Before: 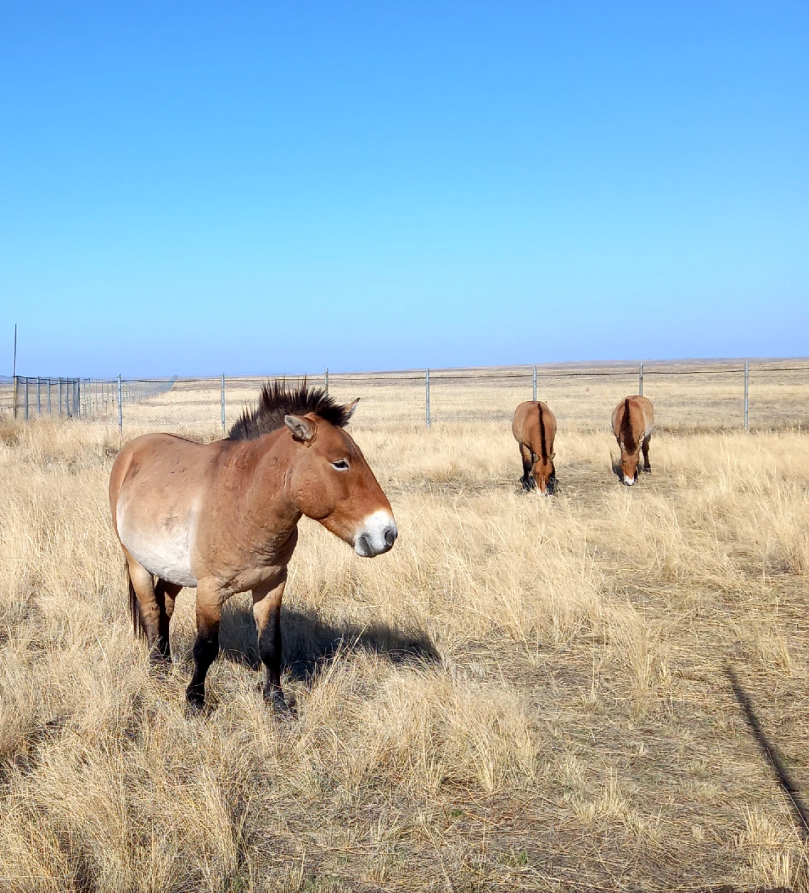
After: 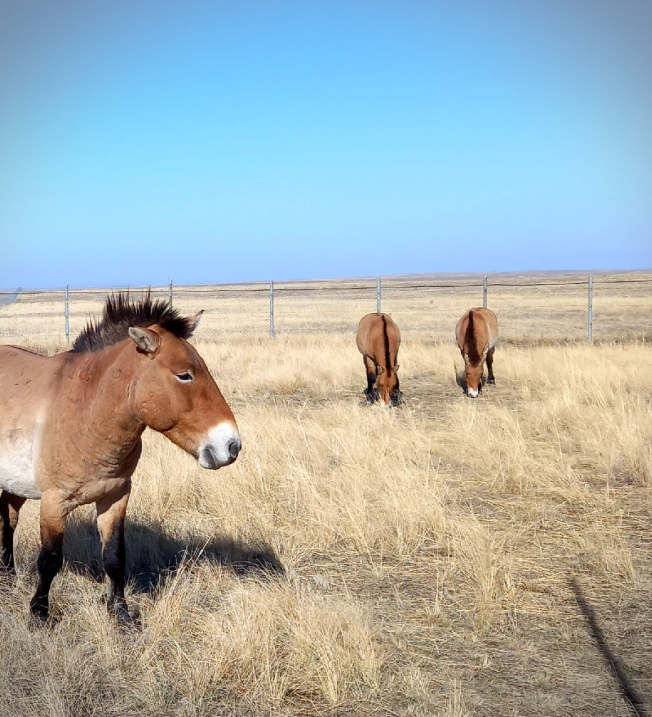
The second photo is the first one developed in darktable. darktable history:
vignetting: fall-off radius 60.98%, dithering 8-bit output
crop: left 19.305%, top 9.935%, right 0%, bottom 9.75%
